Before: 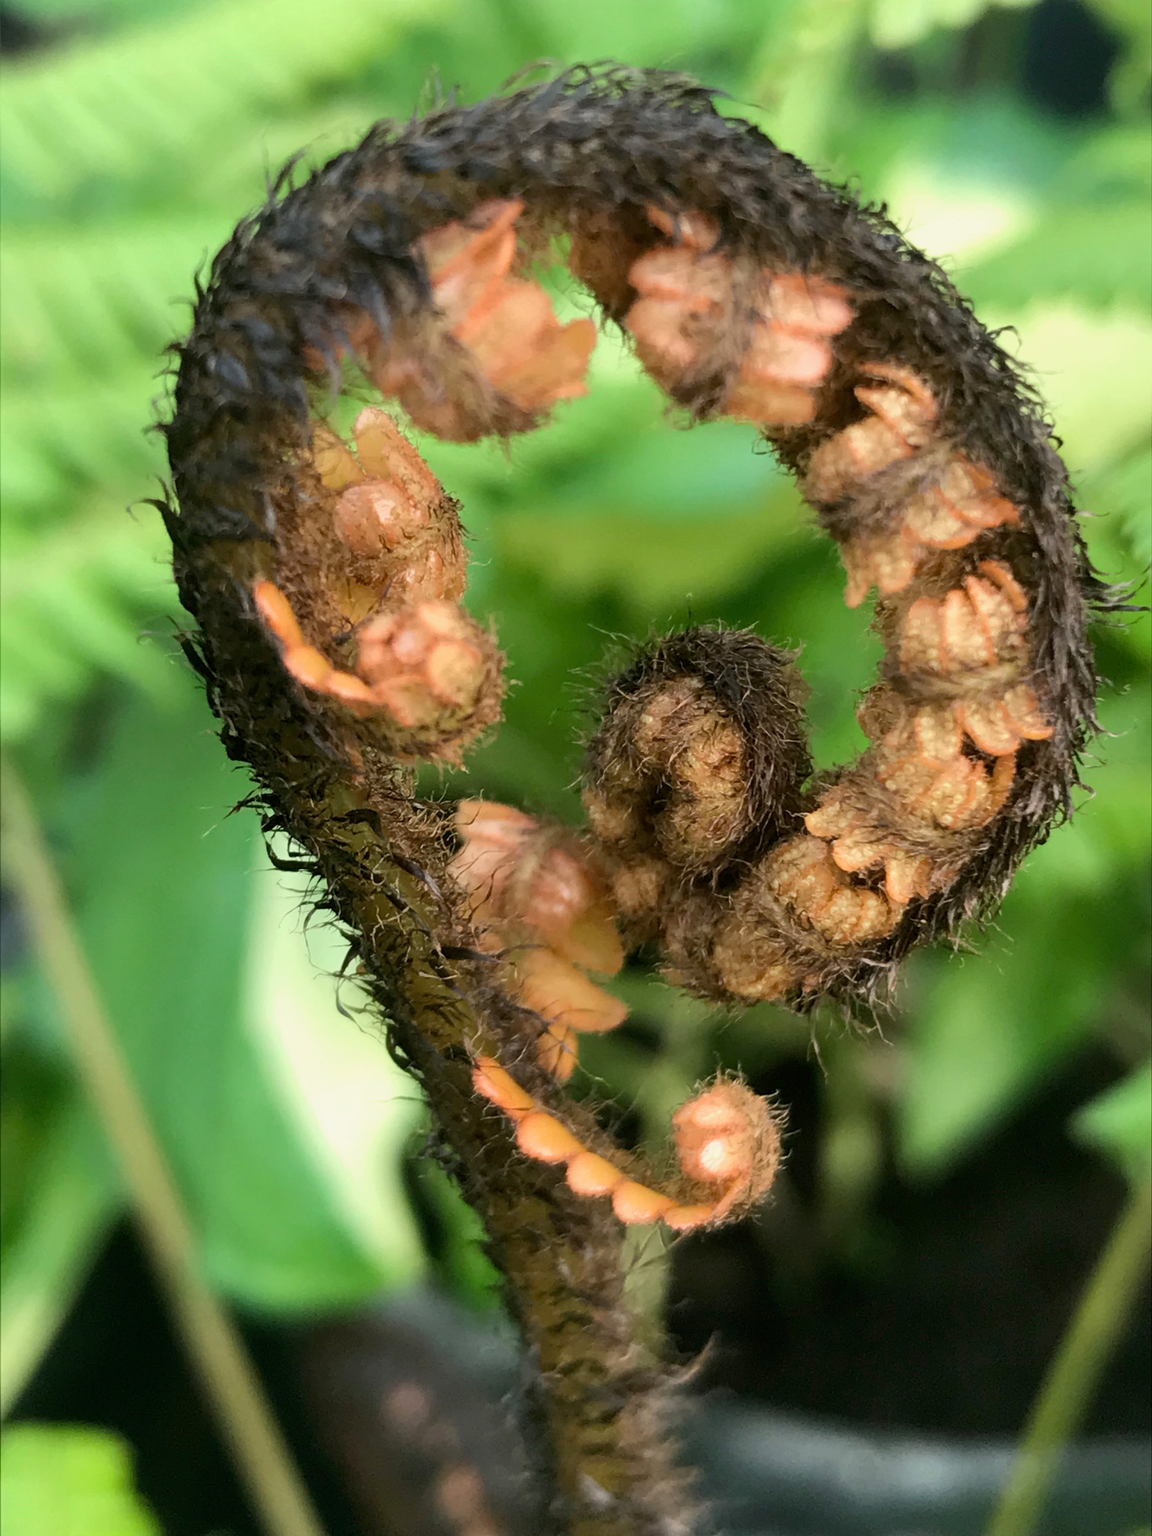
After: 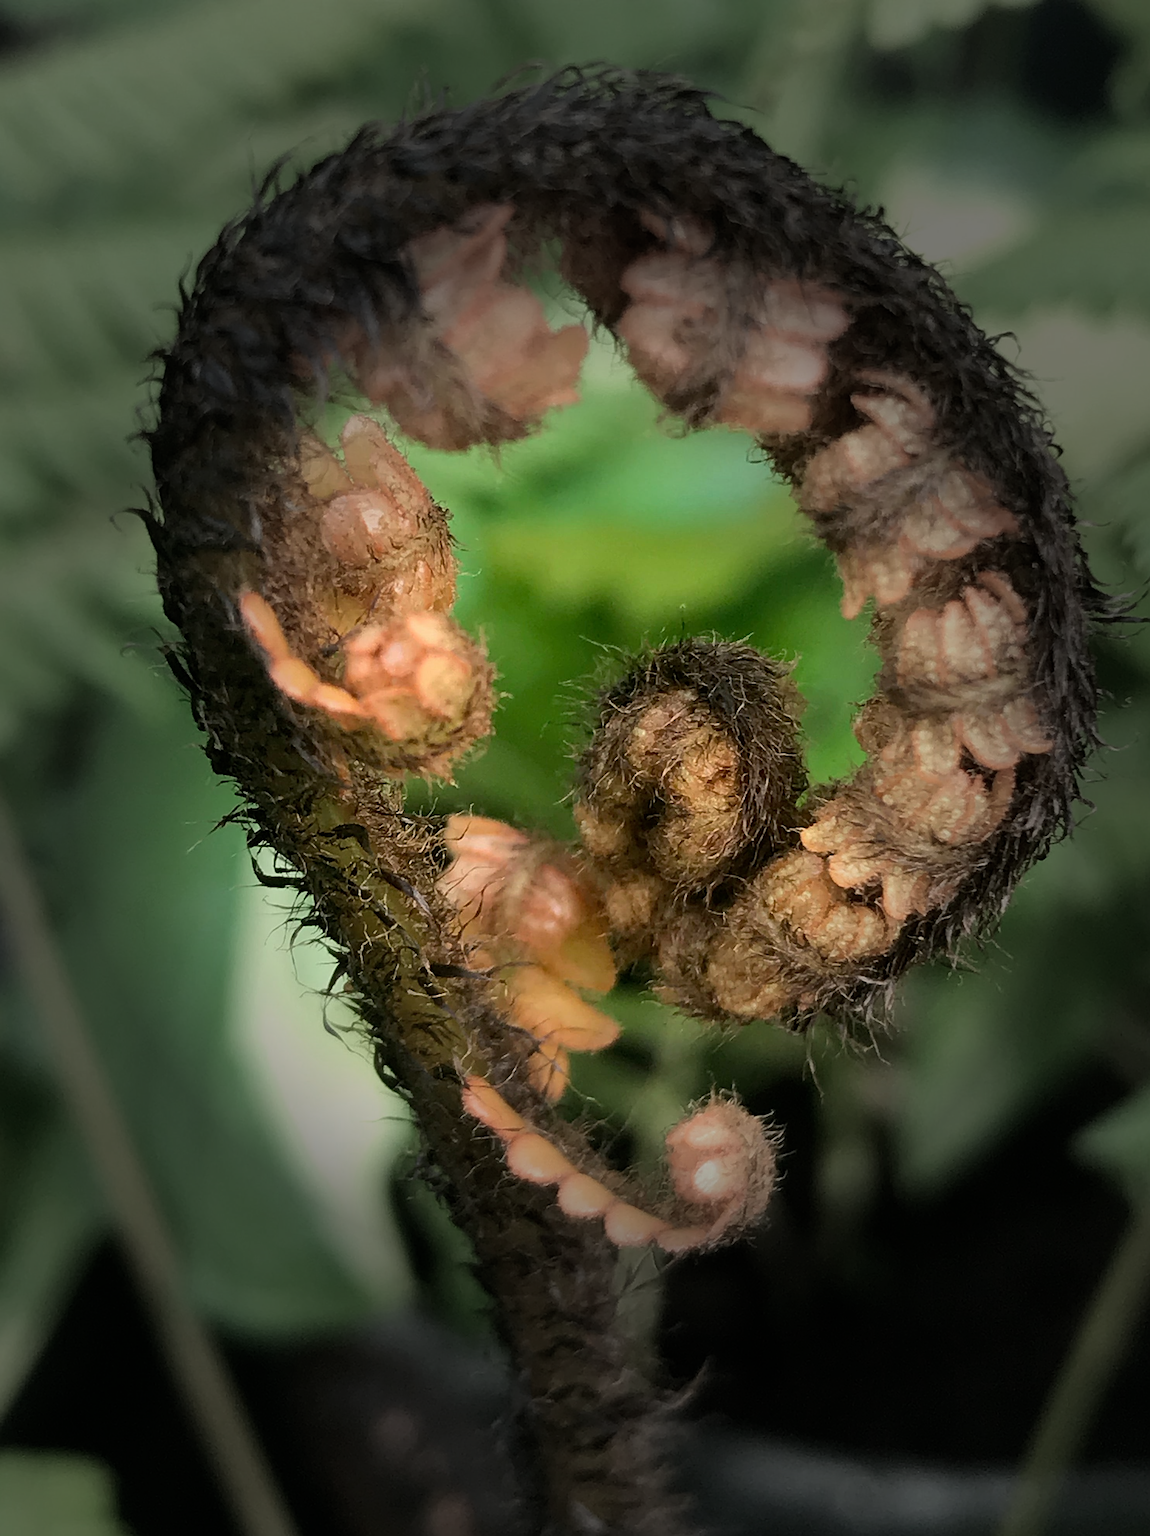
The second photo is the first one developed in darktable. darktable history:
vignetting: fall-off start 30.49%, fall-off radius 35.55%, brightness -0.797
sharpen: radius 2.661, amount 0.671
crop: left 1.664%, right 0.274%, bottom 1.748%
